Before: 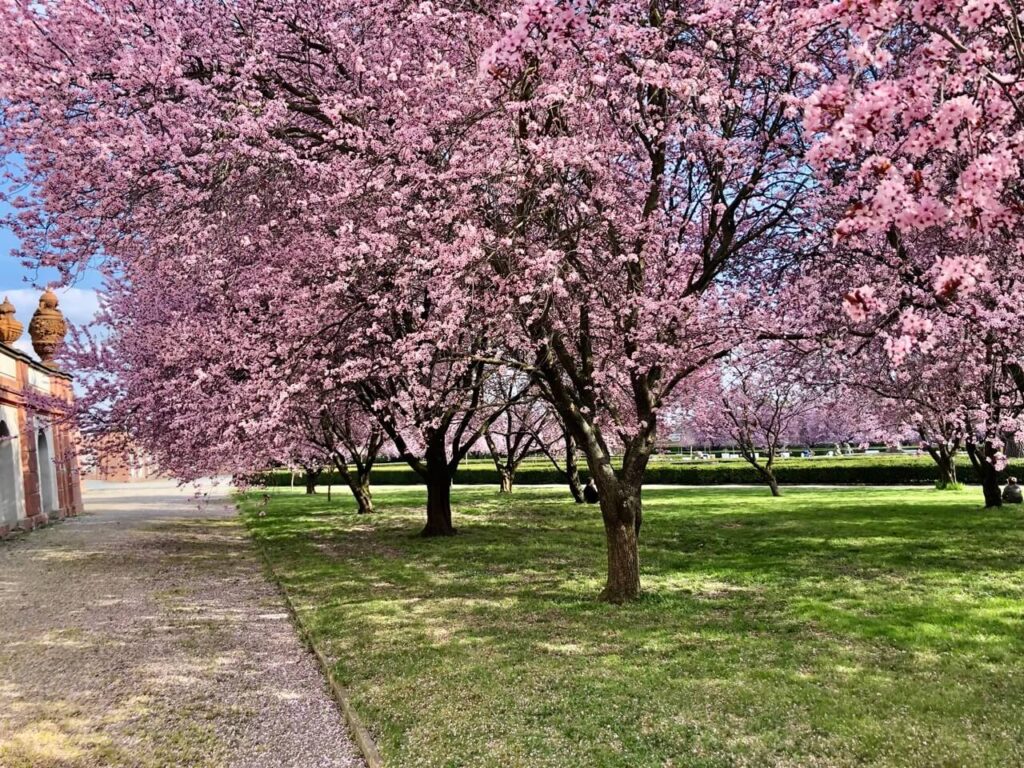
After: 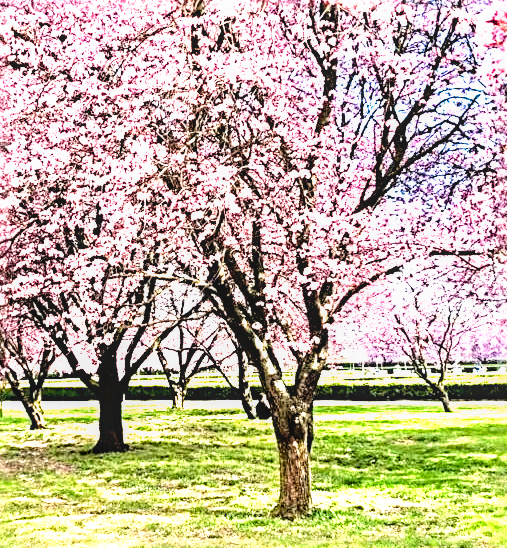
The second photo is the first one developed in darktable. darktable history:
shadows and highlights: shadows -70, highlights 35, soften with gaussian
filmic rgb: black relative exposure -7.48 EV, white relative exposure 4.83 EV, hardness 3.4, color science v6 (2022)
local contrast: on, module defaults
crop: left 32.075%, top 10.976%, right 18.355%, bottom 17.596%
white balance: red 1.009, blue 0.985
exposure: black level correction 0.001, exposure 1.822 EV, compensate exposure bias true, compensate highlight preservation false
tone curve: curves: ch0 [(0, 0) (0.003, 0.028) (0.011, 0.028) (0.025, 0.026) (0.044, 0.036) (0.069, 0.06) (0.1, 0.101) (0.136, 0.15) (0.177, 0.203) (0.224, 0.271) (0.277, 0.345) (0.335, 0.422) (0.399, 0.515) (0.468, 0.611) (0.543, 0.716) (0.623, 0.826) (0.709, 0.942) (0.801, 0.992) (0.898, 1) (1, 1)], preserve colors none
sharpen: radius 4
